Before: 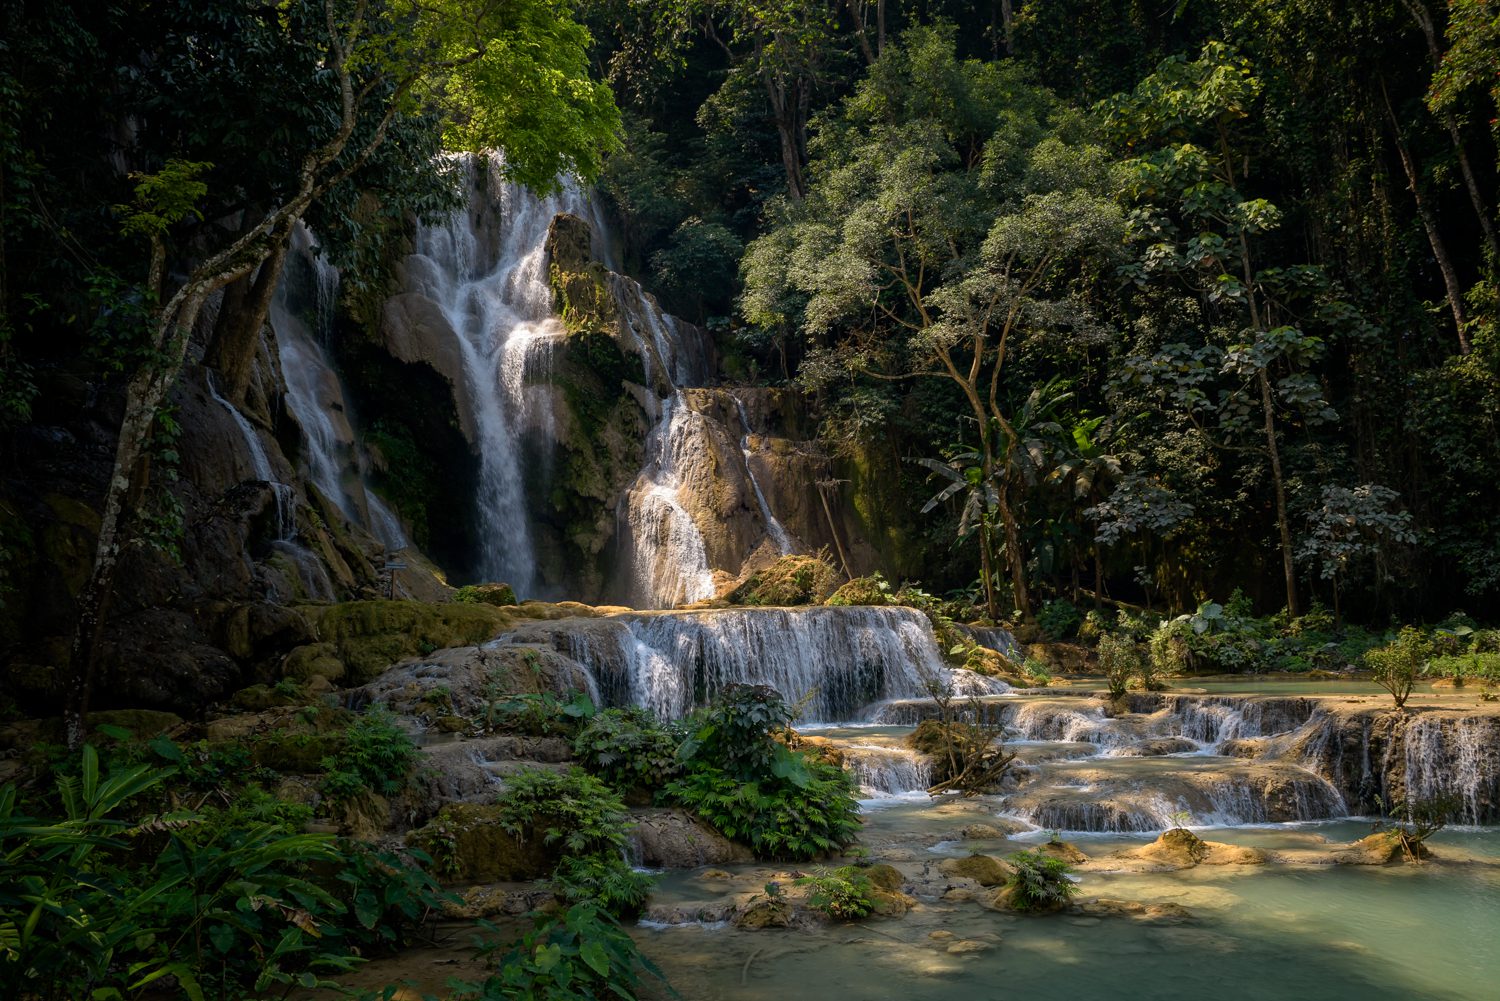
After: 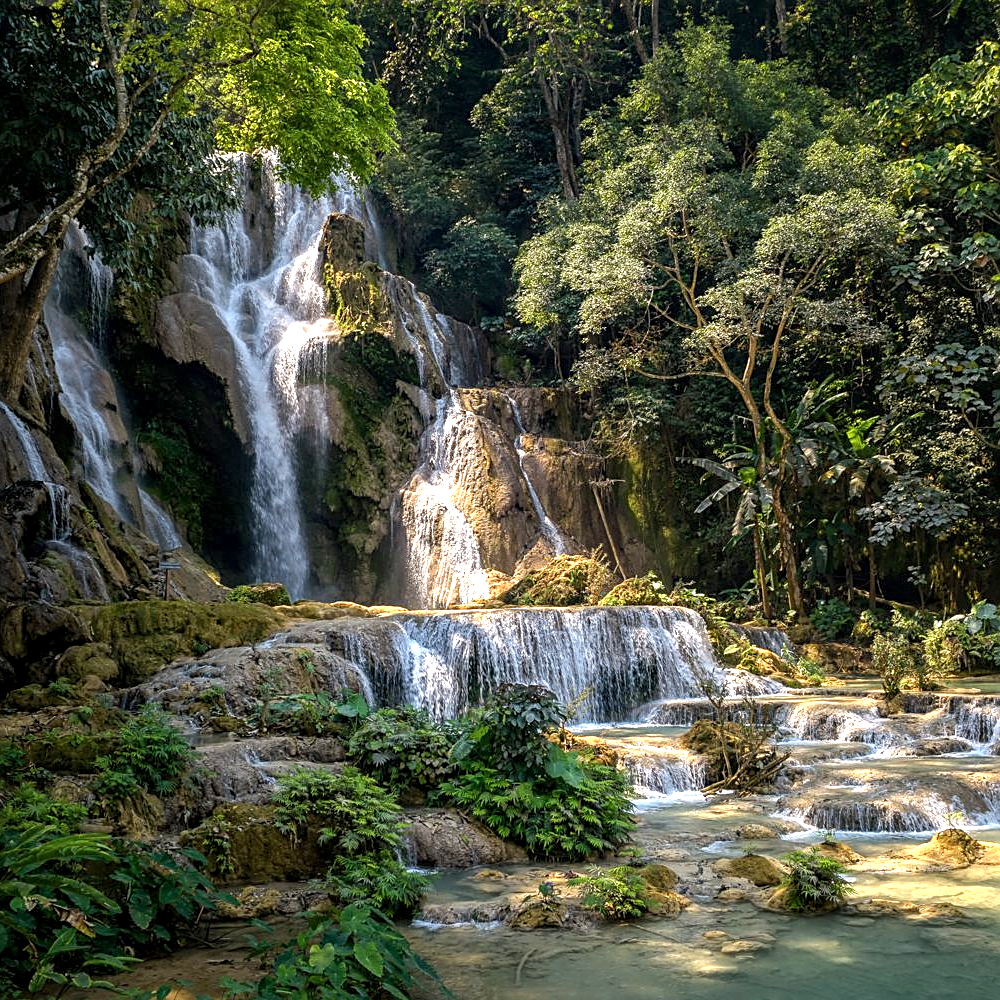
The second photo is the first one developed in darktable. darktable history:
crop and rotate: left 15.131%, right 18.167%
exposure: black level correction 0, exposure 1.096 EV, compensate highlight preservation false
sharpen: on, module defaults
local contrast: on, module defaults
